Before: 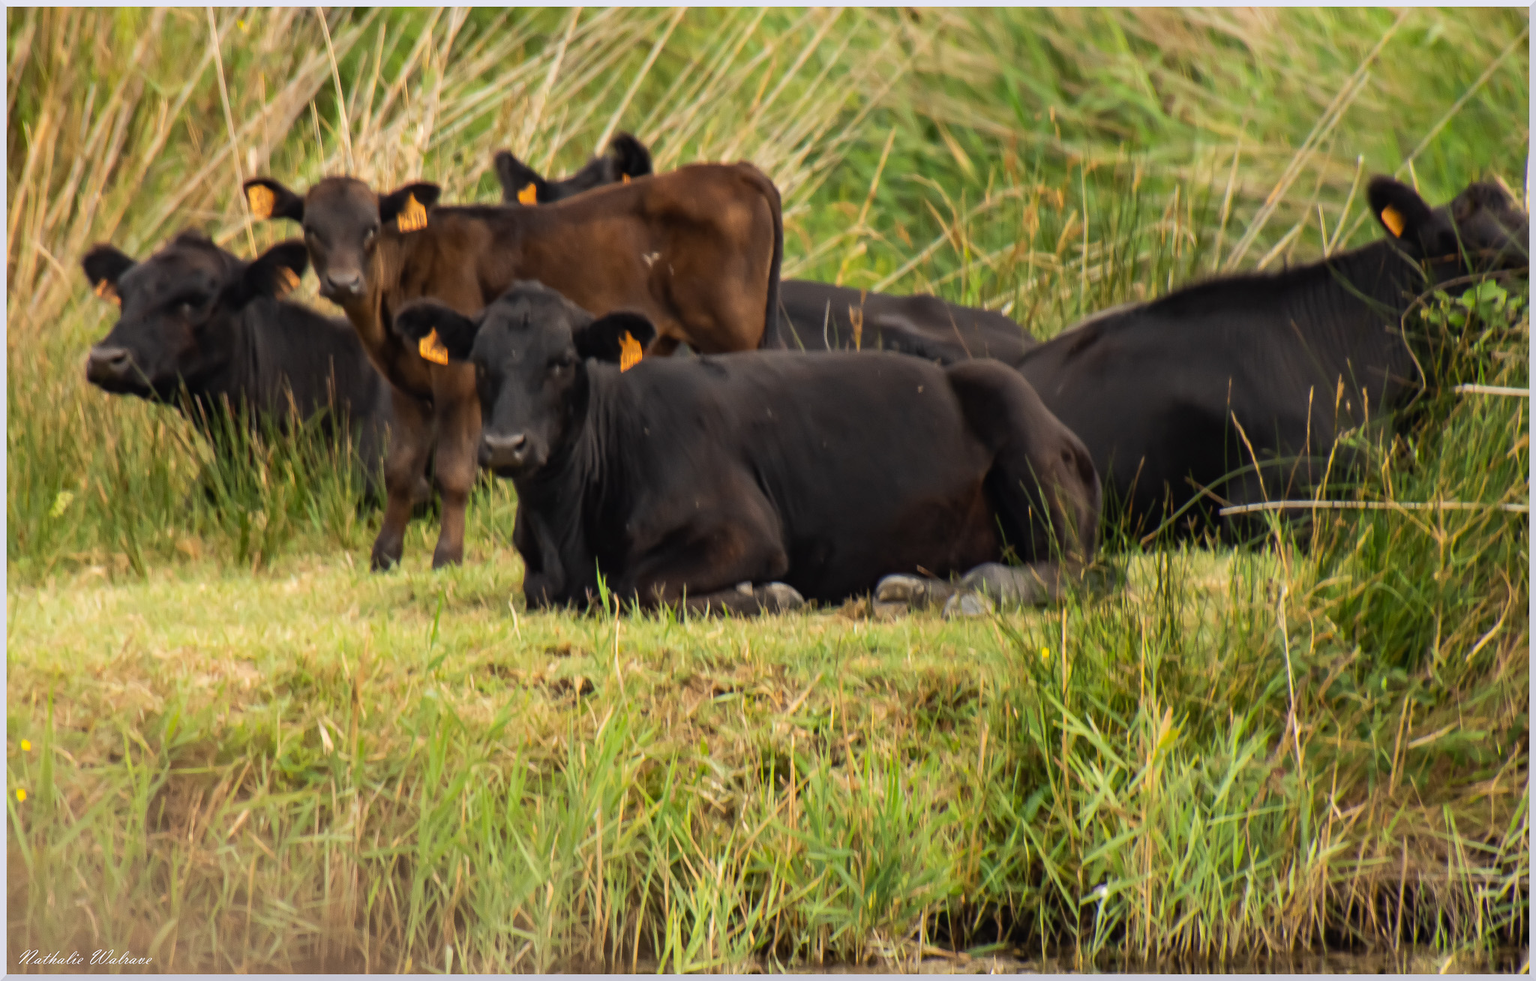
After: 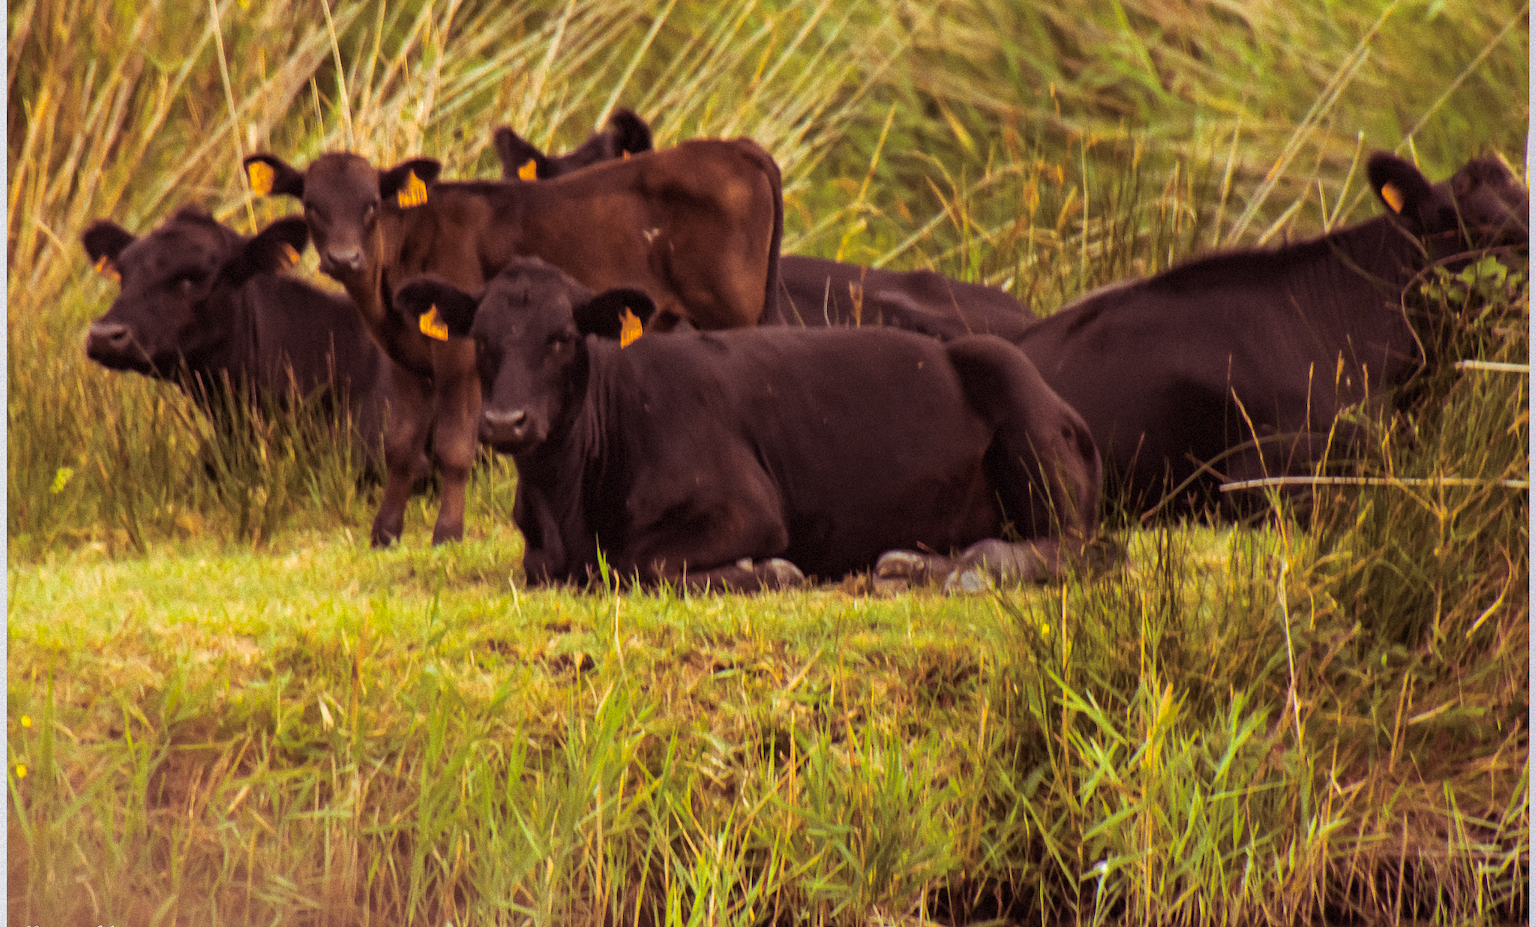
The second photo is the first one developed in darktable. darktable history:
grain: mid-tones bias 0%
color balance rgb: perceptual saturation grading › global saturation 25%, global vibrance 20%
split-toning: on, module defaults
crop and rotate: top 2.479%, bottom 3.018%
